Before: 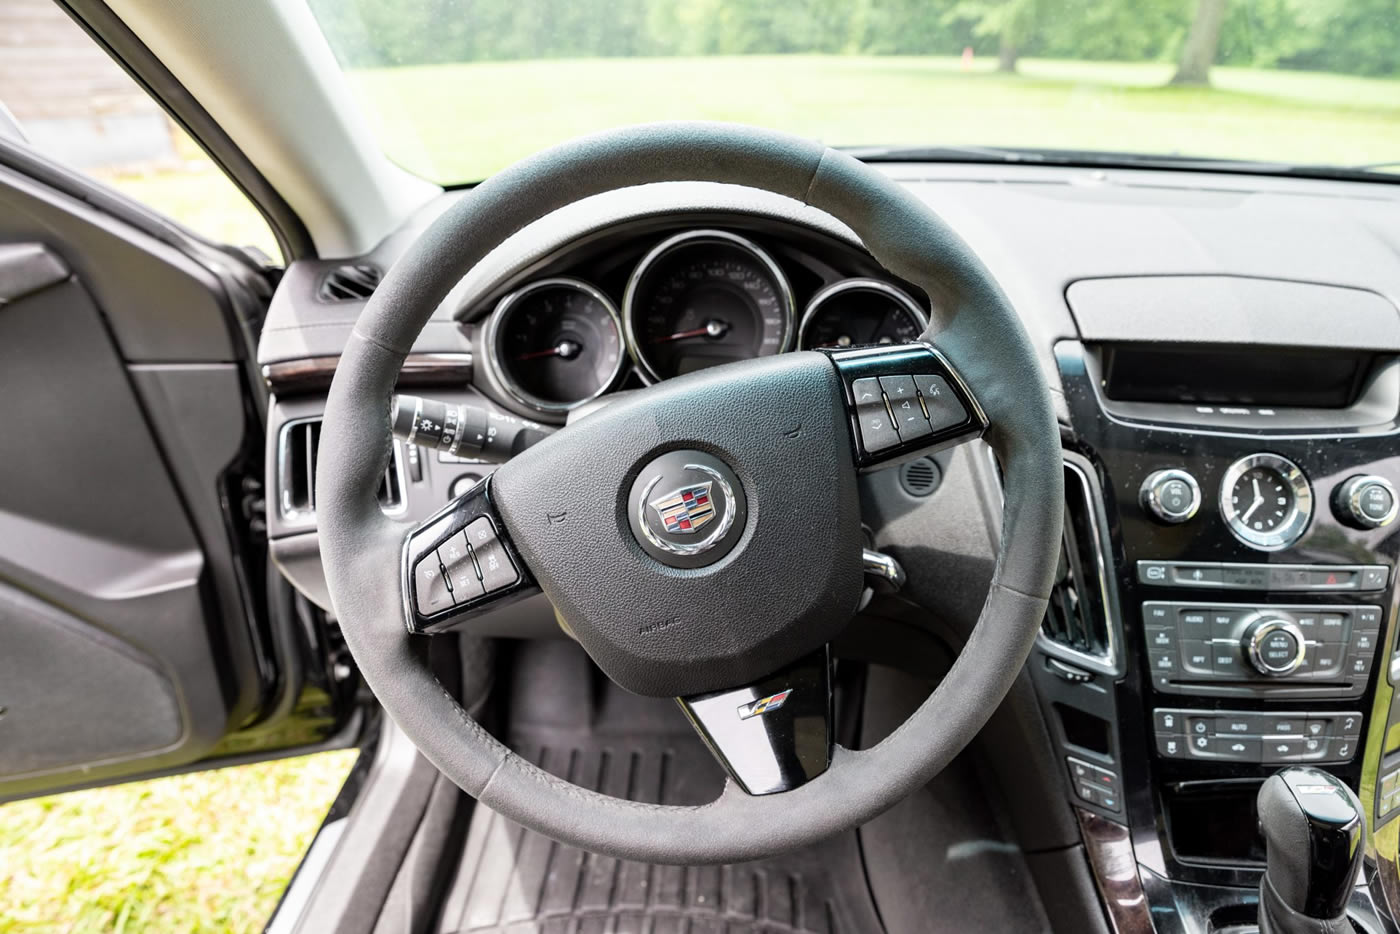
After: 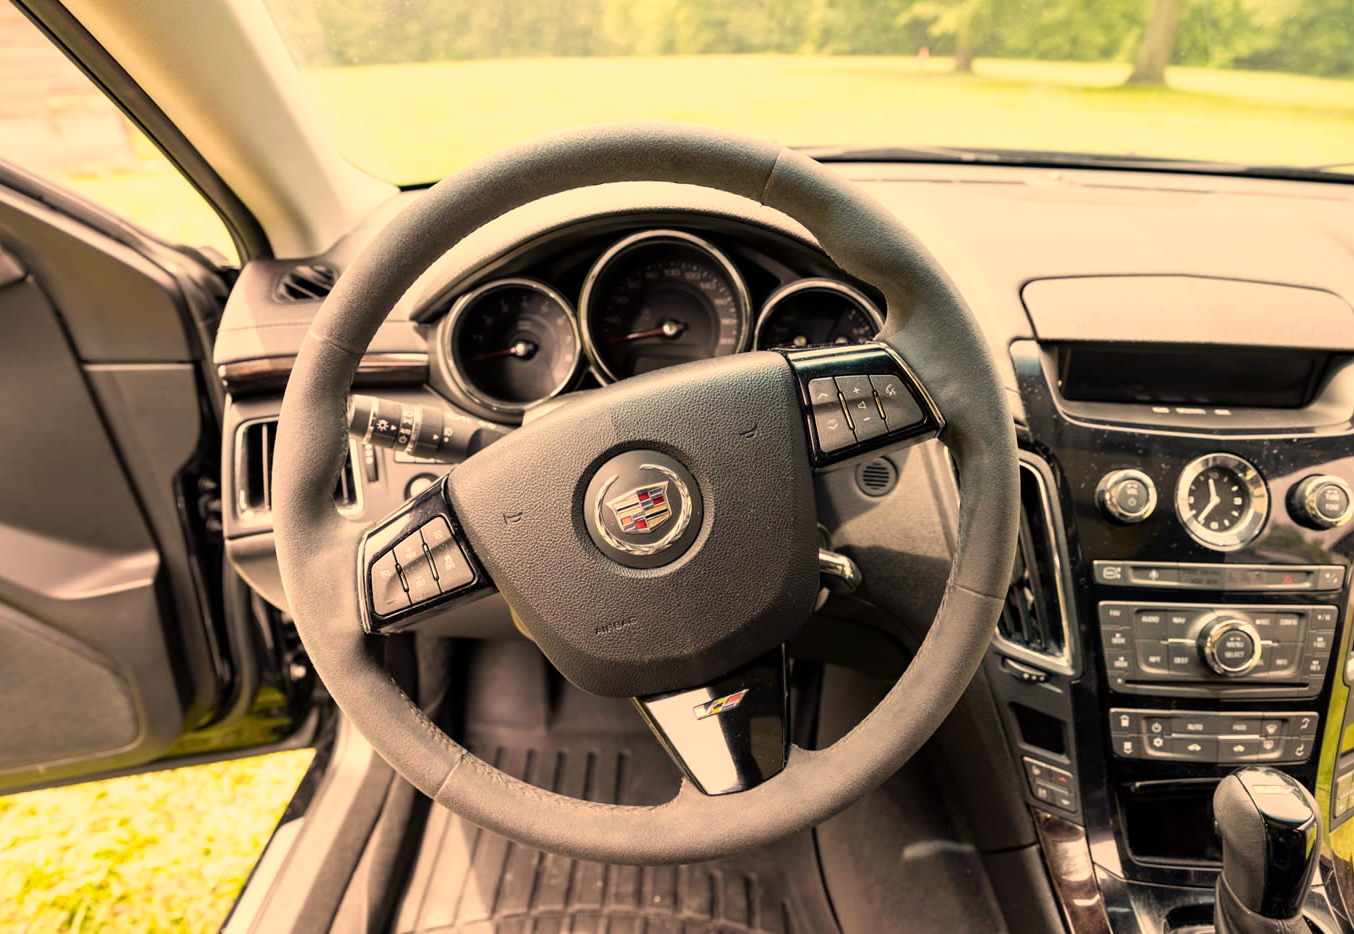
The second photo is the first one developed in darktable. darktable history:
white balance: emerald 1
color correction: highlights a* 15, highlights b* 31.55
crop and rotate: left 3.238%
